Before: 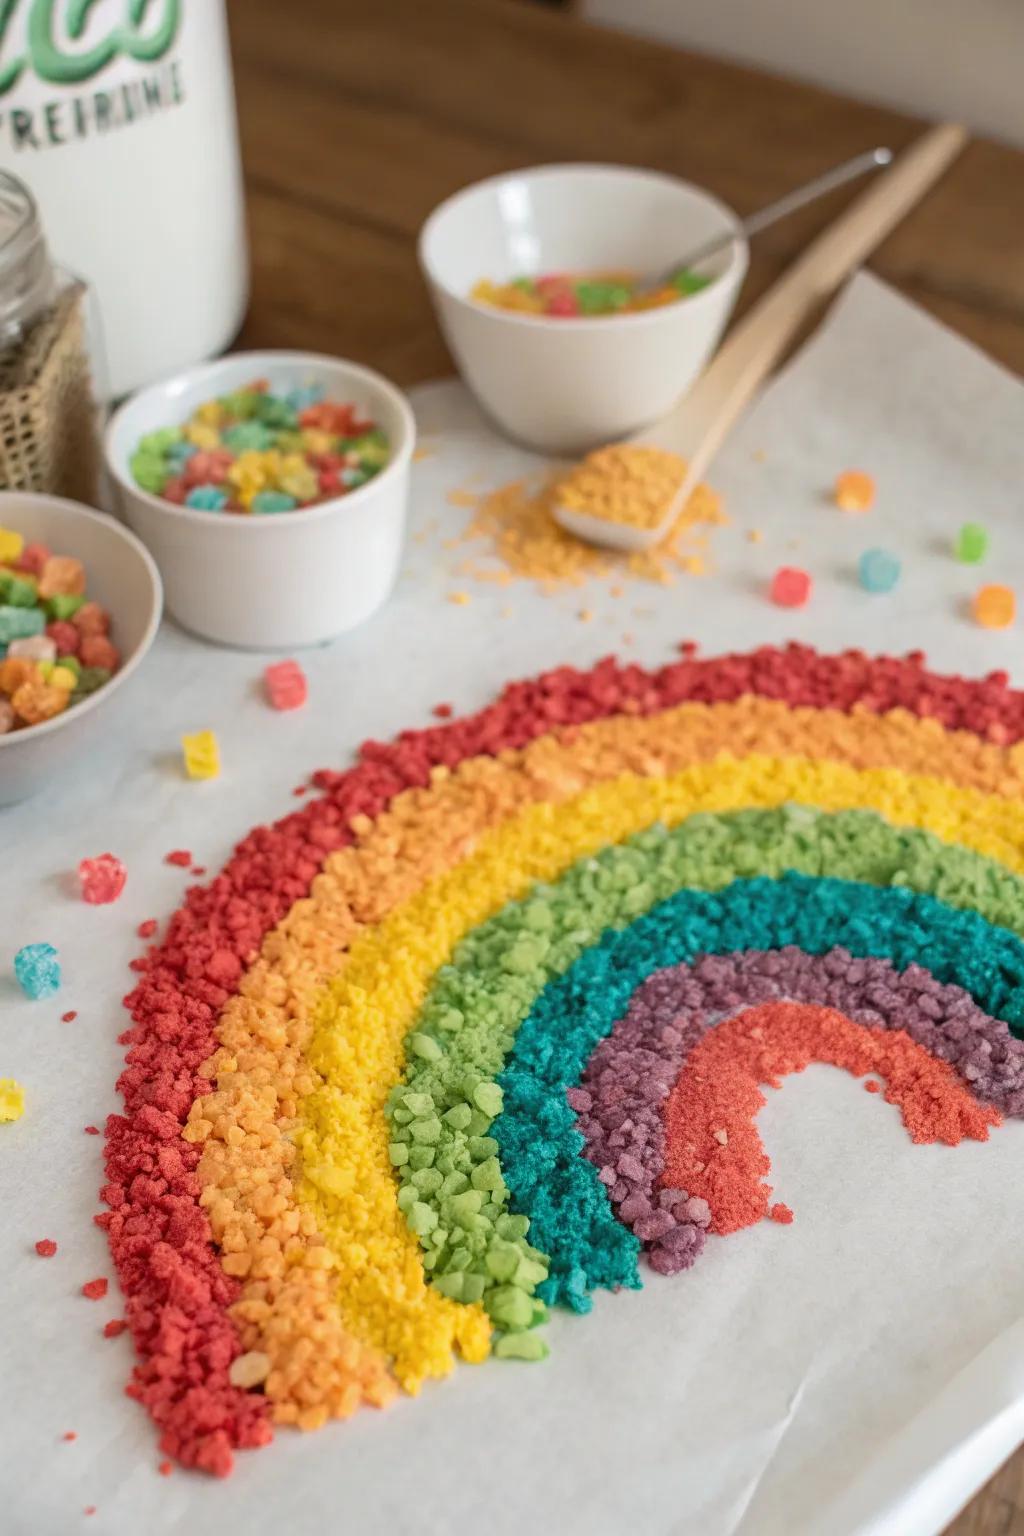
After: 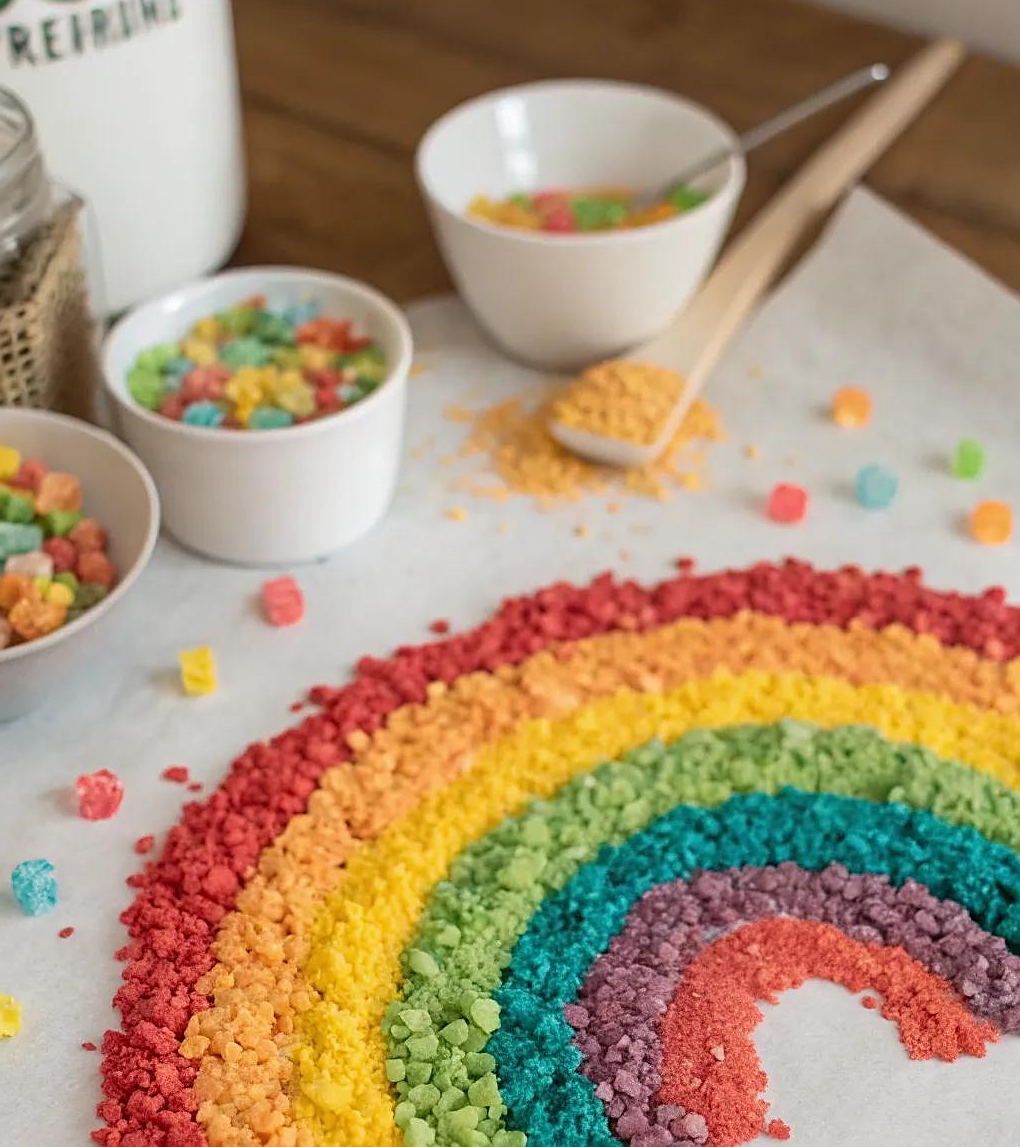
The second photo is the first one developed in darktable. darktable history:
sharpen: on, module defaults
crop: left 0.387%, top 5.469%, bottom 19.809%
